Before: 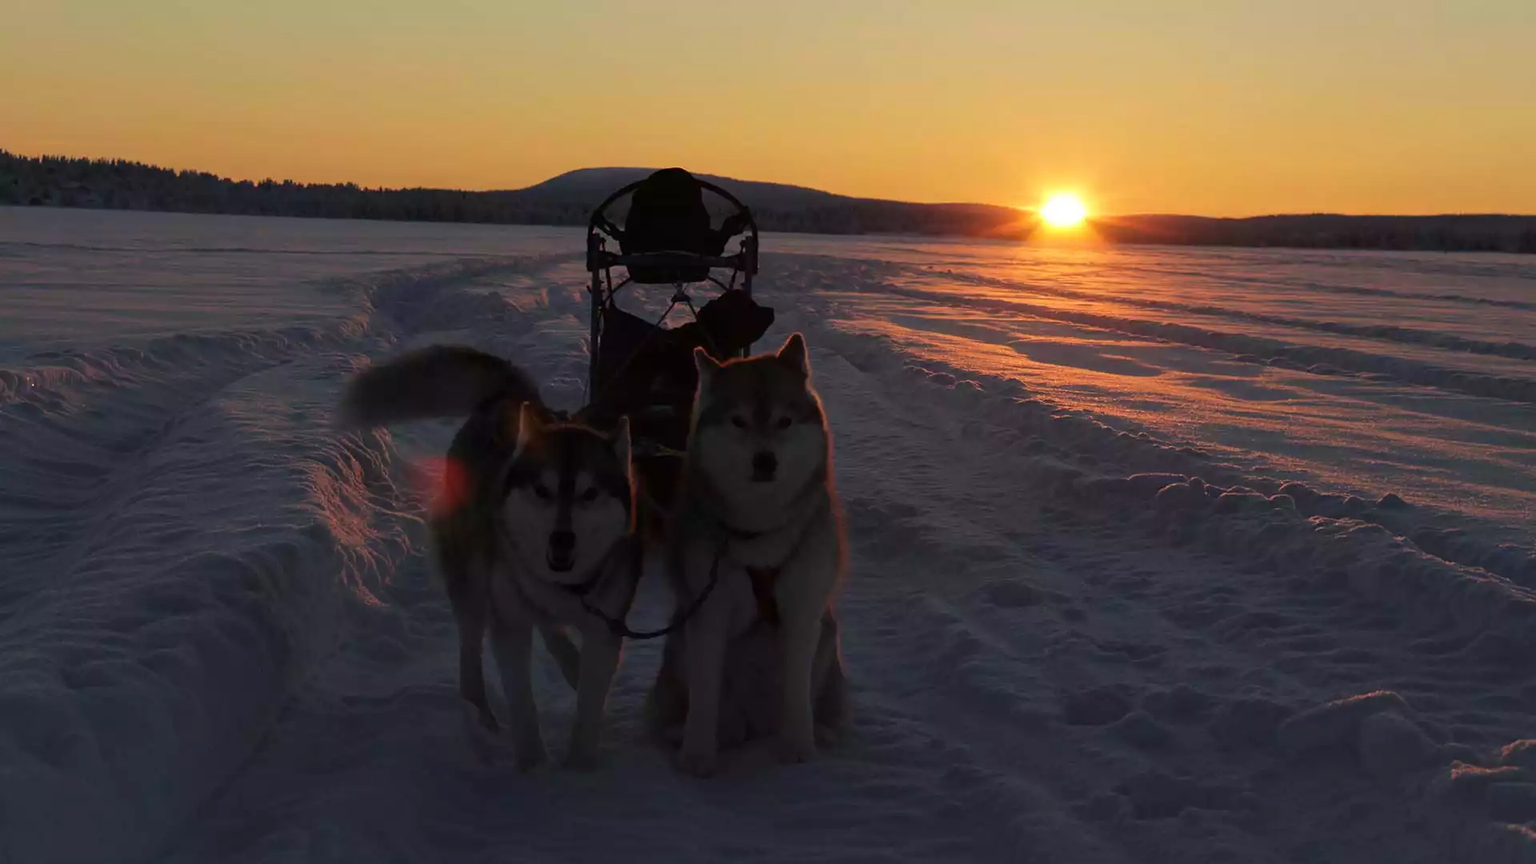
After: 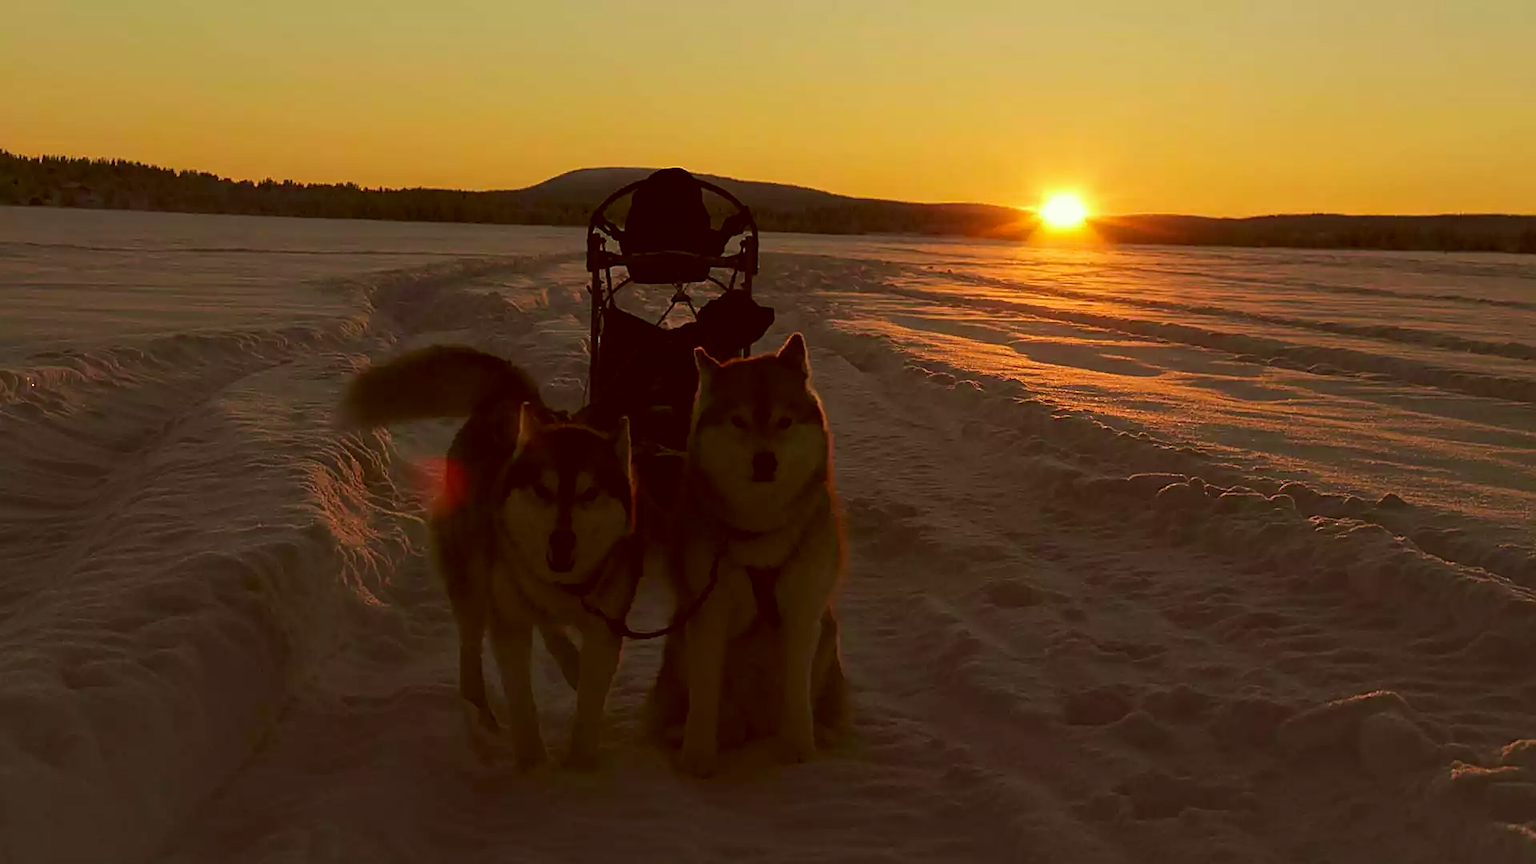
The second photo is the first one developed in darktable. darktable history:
sharpen: on, module defaults
color correction: highlights a* -5.94, highlights b* 9.48, shadows a* 10.12, shadows b* 23.94
